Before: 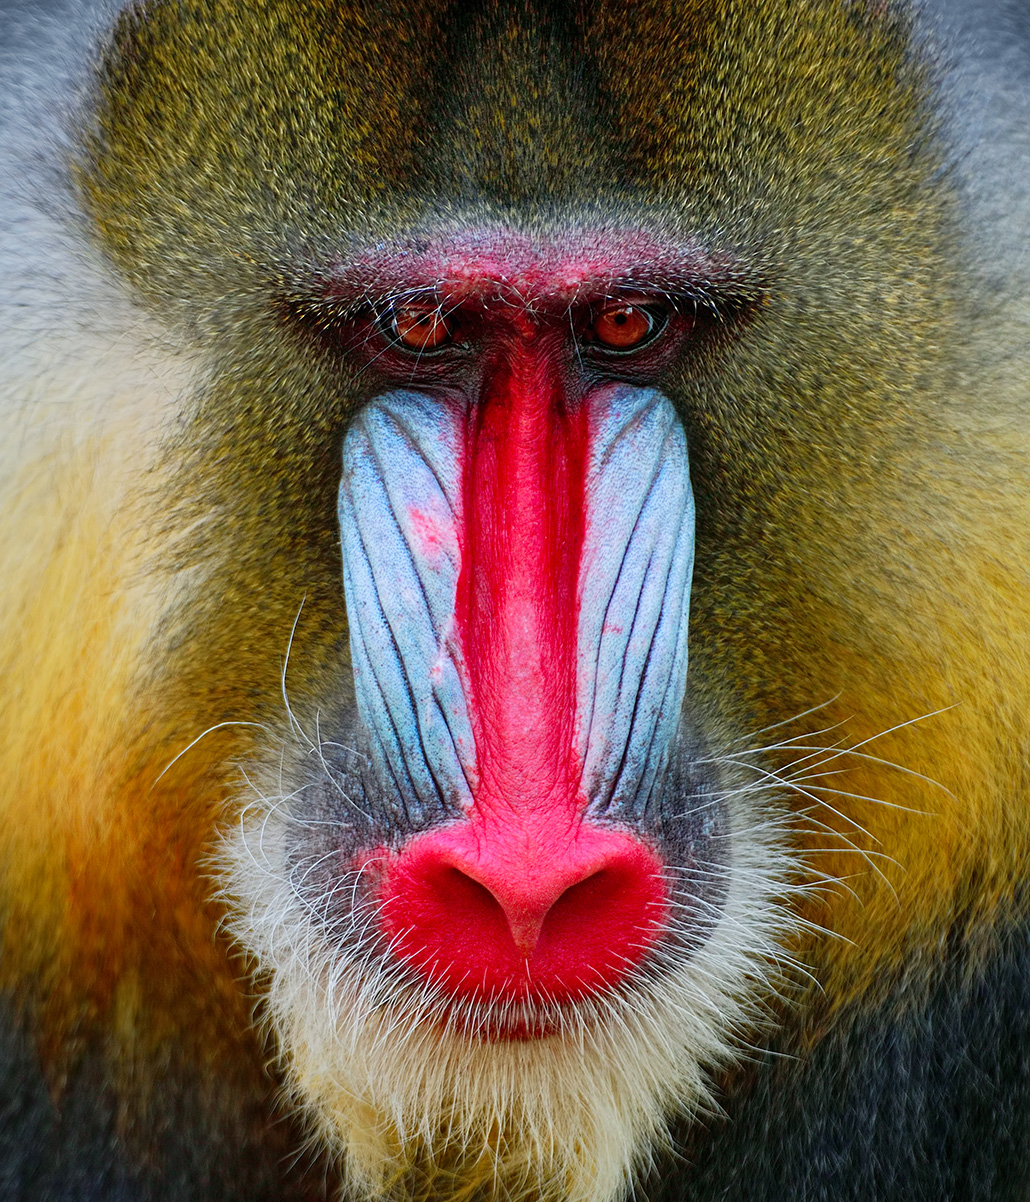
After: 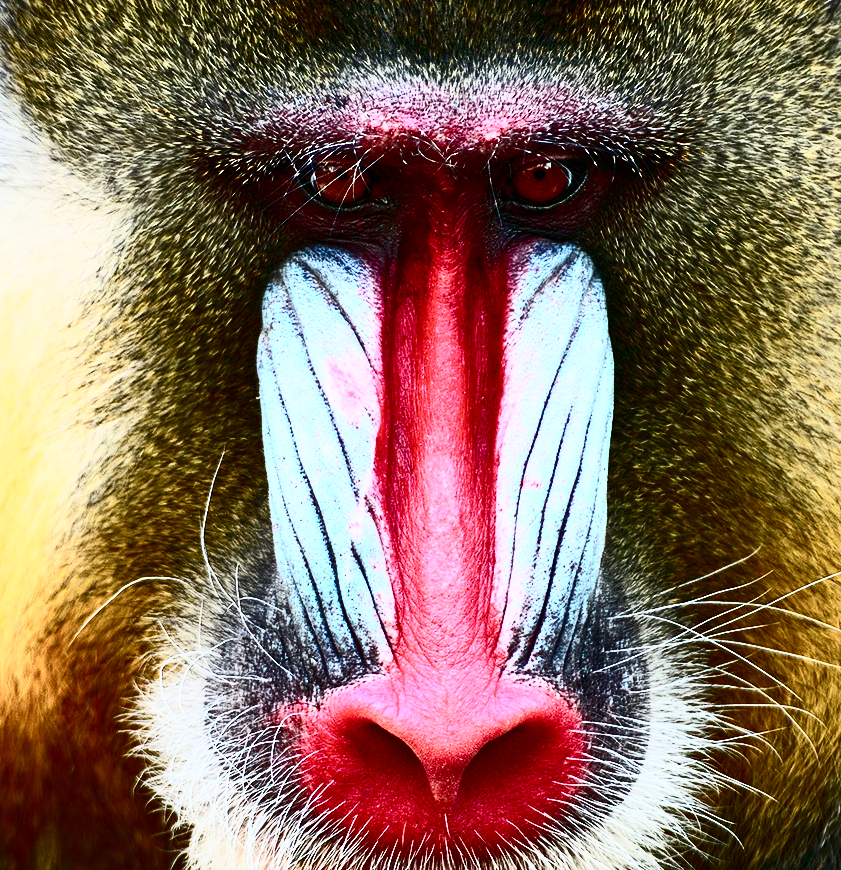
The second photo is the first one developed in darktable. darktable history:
contrast brightness saturation: contrast 0.915, brightness 0.204
crop: left 7.873%, top 12.094%, right 10.463%, bottom 15.477%
